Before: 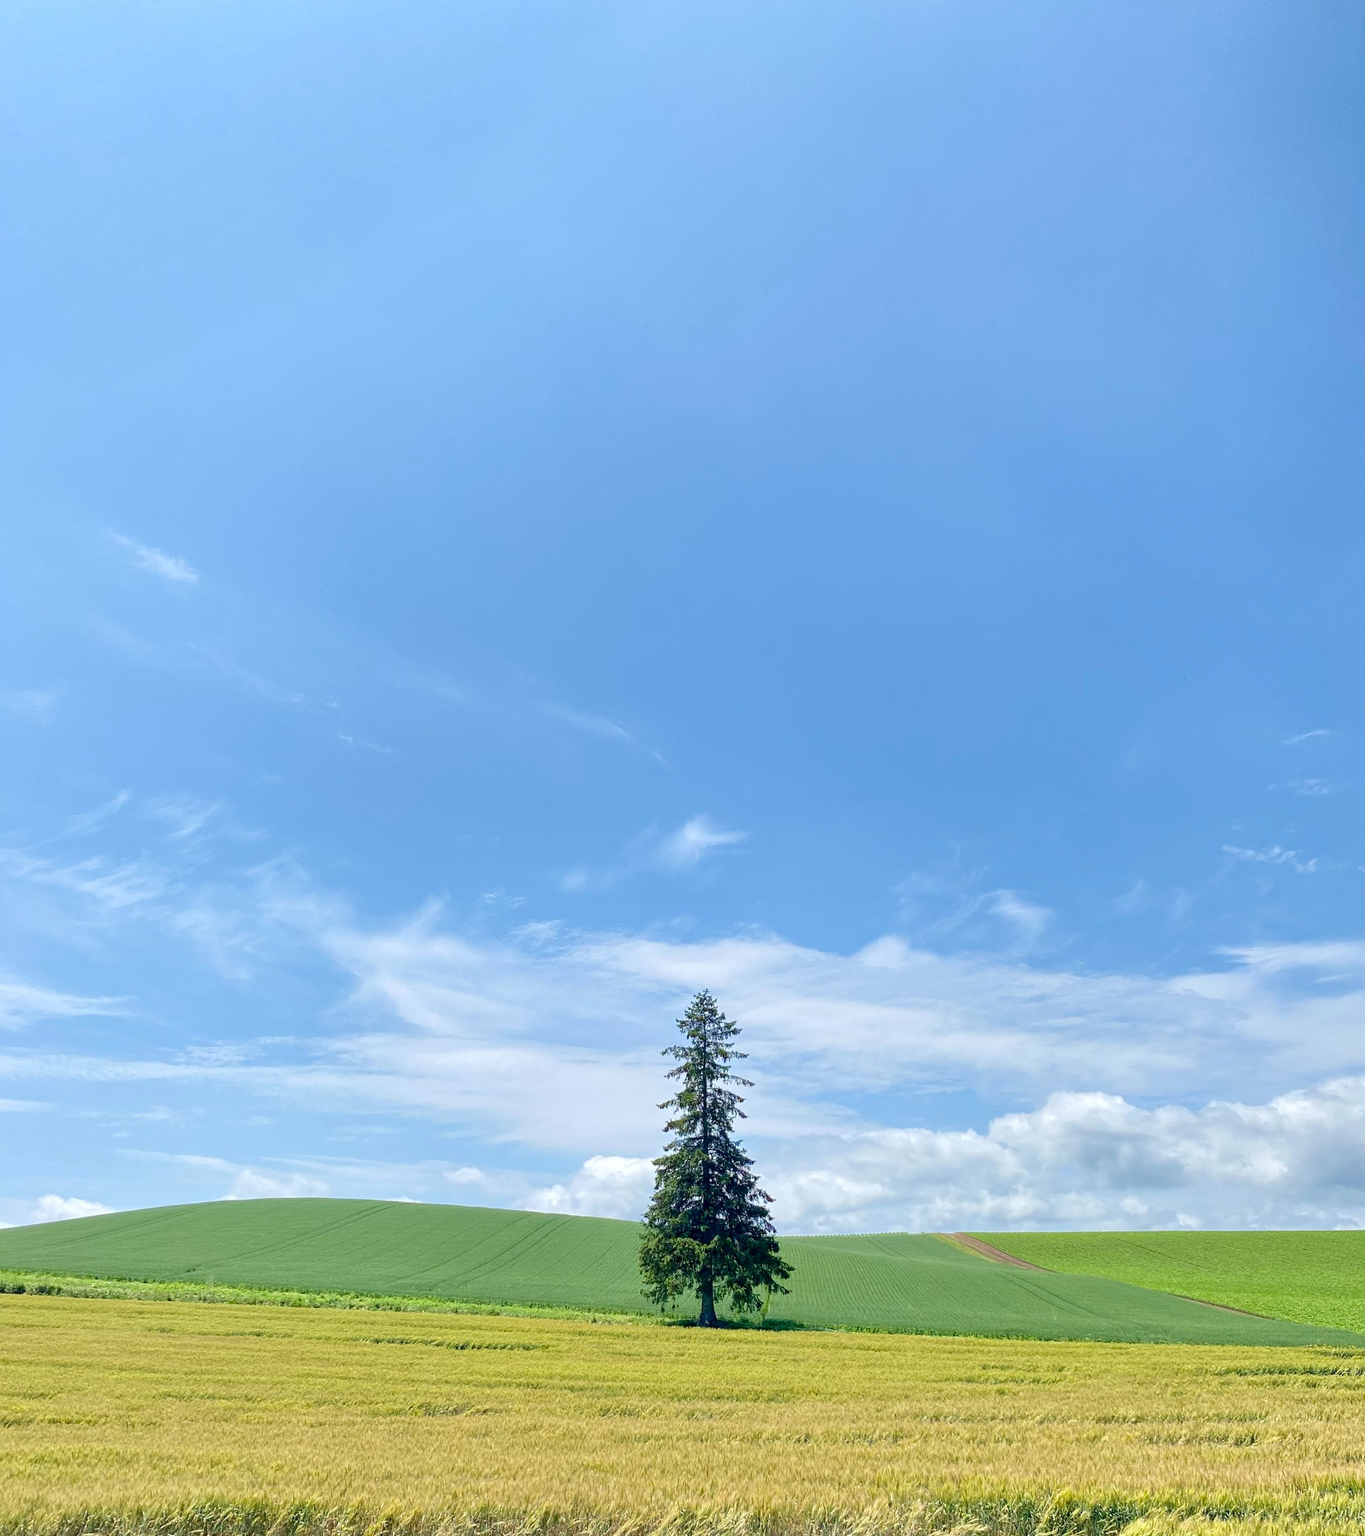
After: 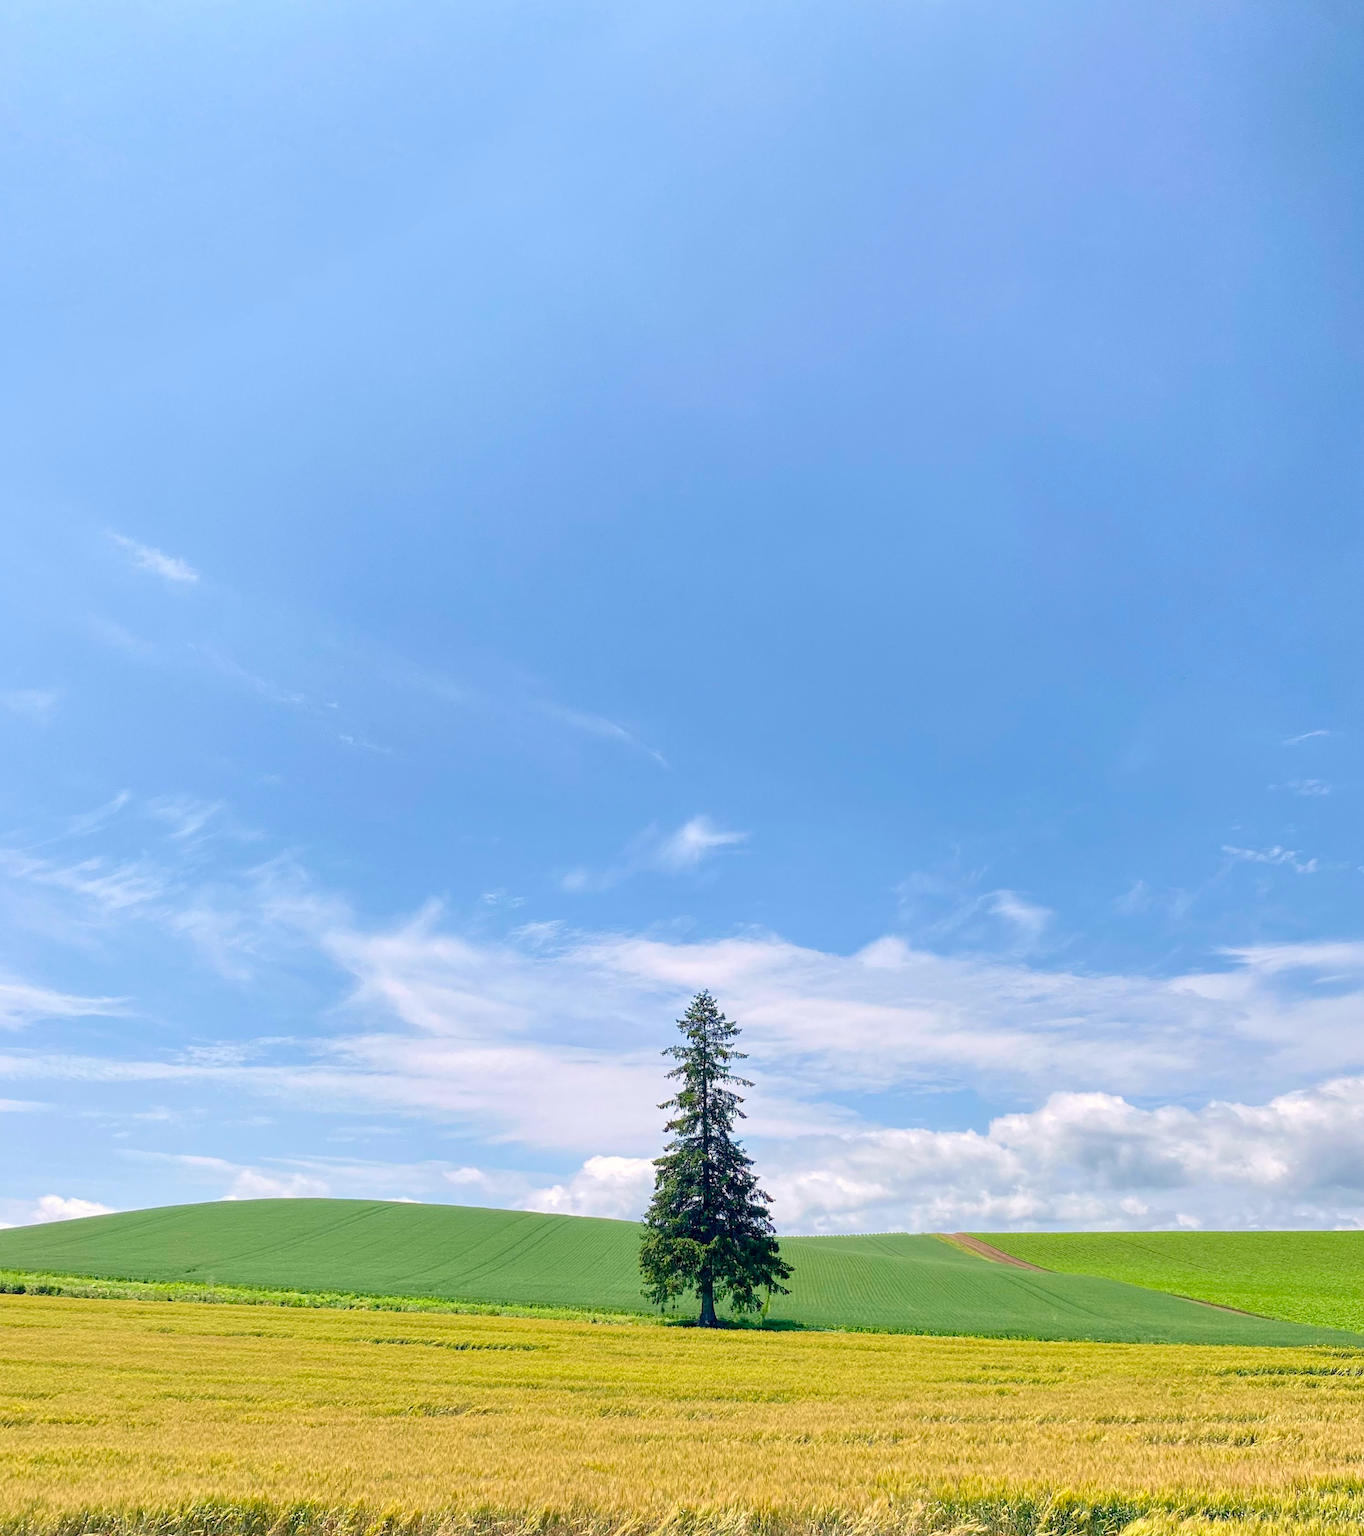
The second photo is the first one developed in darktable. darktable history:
color correction: highlights a* 7.93, highlights b* 4.37
exposure: compensate highlight preservation false
shadows and highlights: shadows 13.67, white point adjustment 1.34, highlights -0.531, soften with gaussian
